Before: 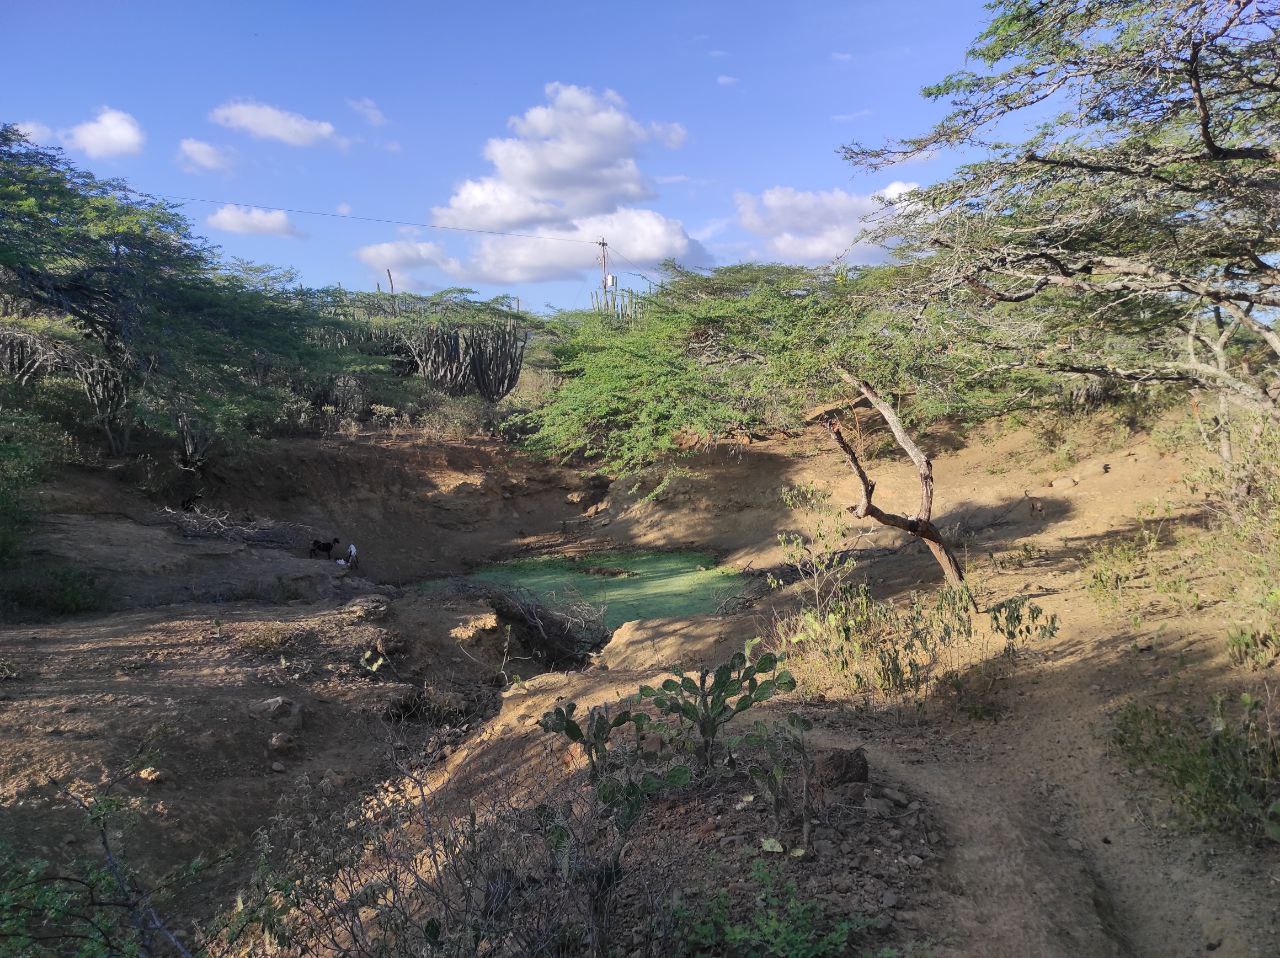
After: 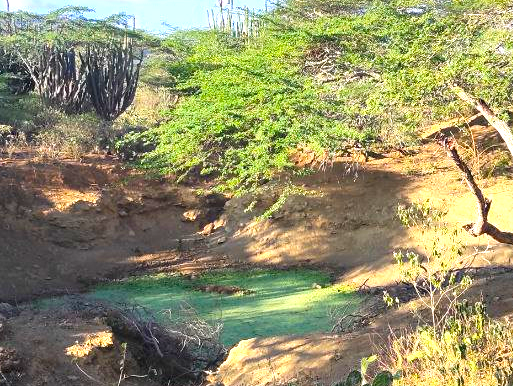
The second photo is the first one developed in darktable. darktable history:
base curve: preserve colors none
color balance rgb: perceptual saturation grading › global saturation 31.209%, global vibrance 20%
crop: left 30.048%, top 29.508%, right 29.816%, bottom 30.176%
exposure: black level correction 0, exposure 1.105 EV, compensate highlight preservation false
contrast brightness saturation: contrast 0.029, brightness -0.031
